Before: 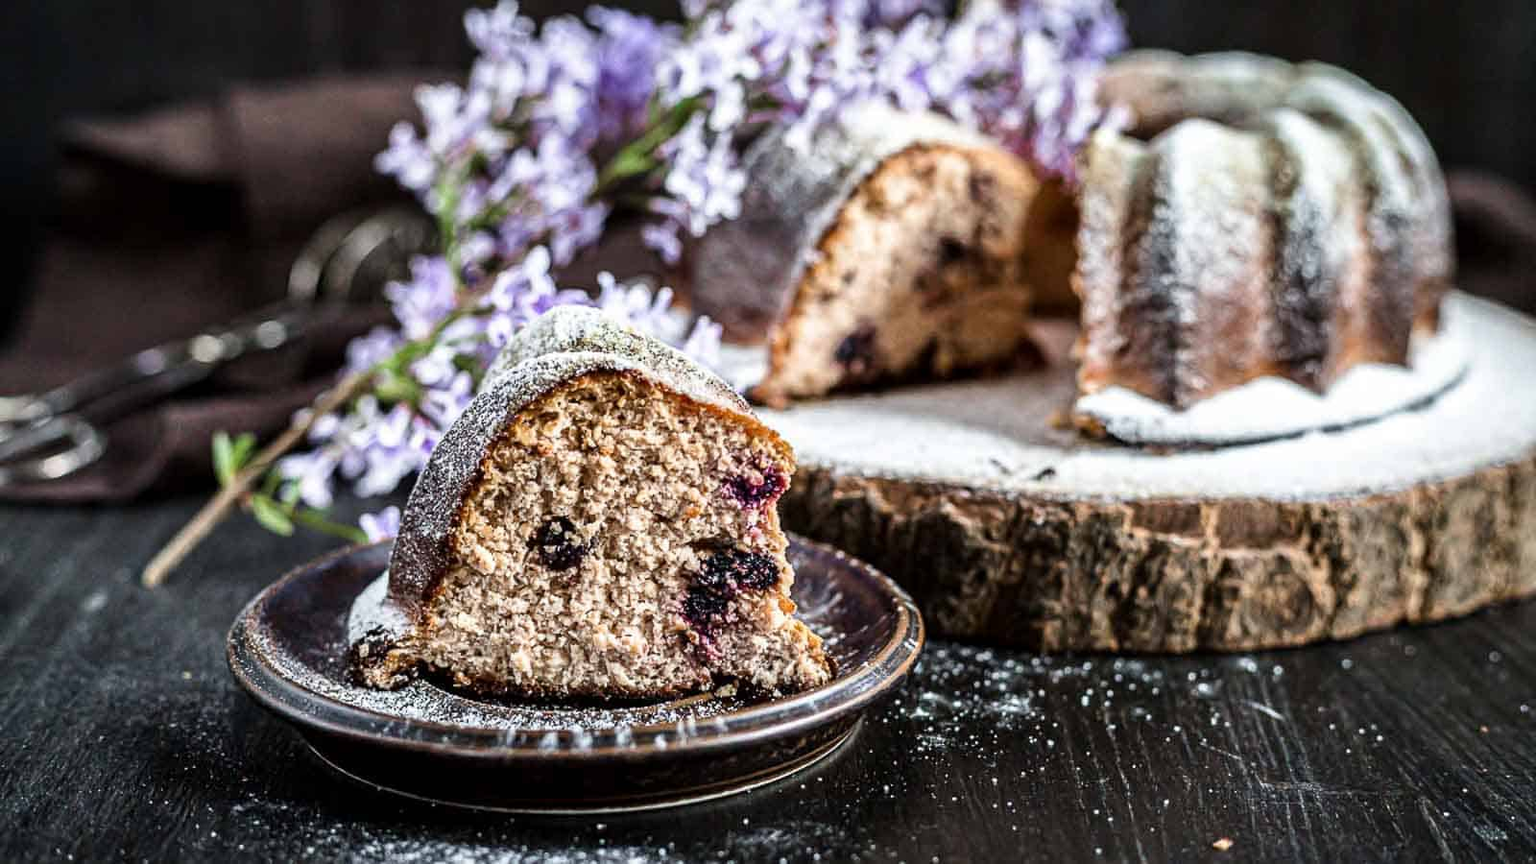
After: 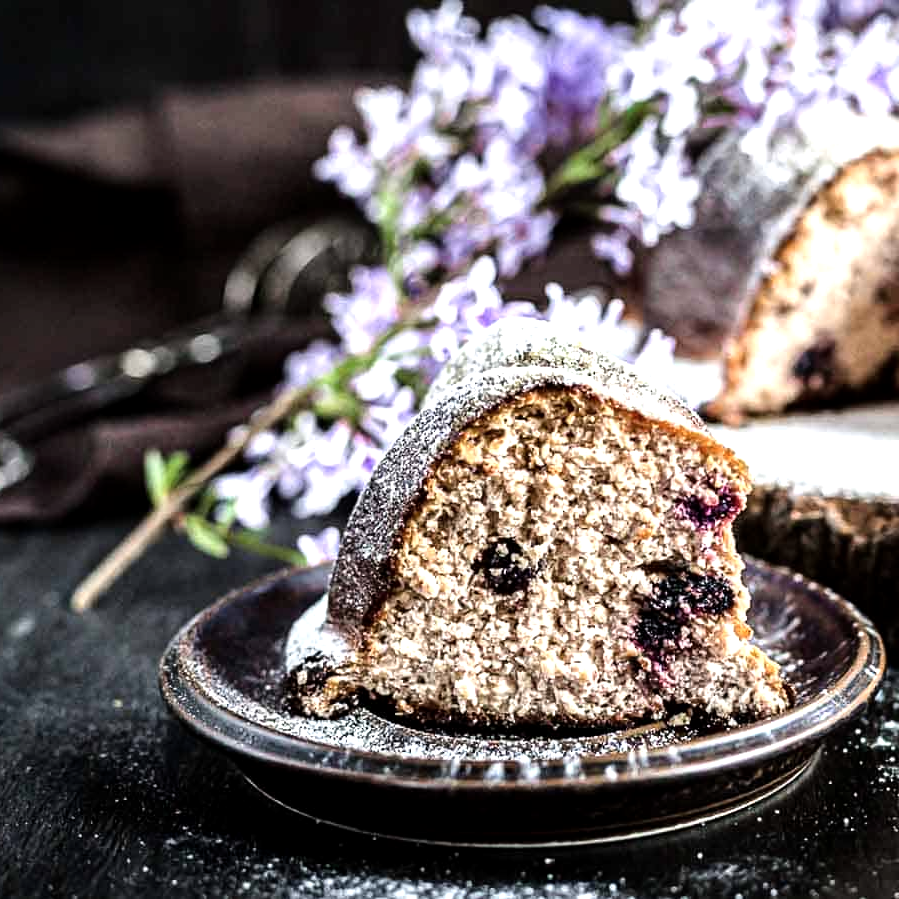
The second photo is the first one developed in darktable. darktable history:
color zones: curves: ch0 [(0, 0.5) (0.143, 0.52) (0.286, 0.5) (0.429, 0.5) (0.571, 0.5) (0.714, 0.5) (0.857, 0.5) (1, 0.5)]; ch1 [(0, 0.489) (0.155, 0.45) (0.286, 0.466) (0.429, 0.5) (0.571, 0.5) (0.714, 0.5) (0.857, 0.5) (1, 0.489)]
tone equalizer: -8 EV -0.783 EV, -7 EV -0.706 EV, -6 EV -0.619 EV, -5 EV -0.401 EV, -3 EV 0.384 EV, -2 EV 0.6 EV, -1 EV 0.687 EV, +0 EV 0.751 EV, mask exposure compensation -0.488 EV
crop: left 4.83%, right 38.979%
exposure: black level correction 0.002, exposure -0.098 EV, compensate exposure bias true, compensate highlight preservation false
